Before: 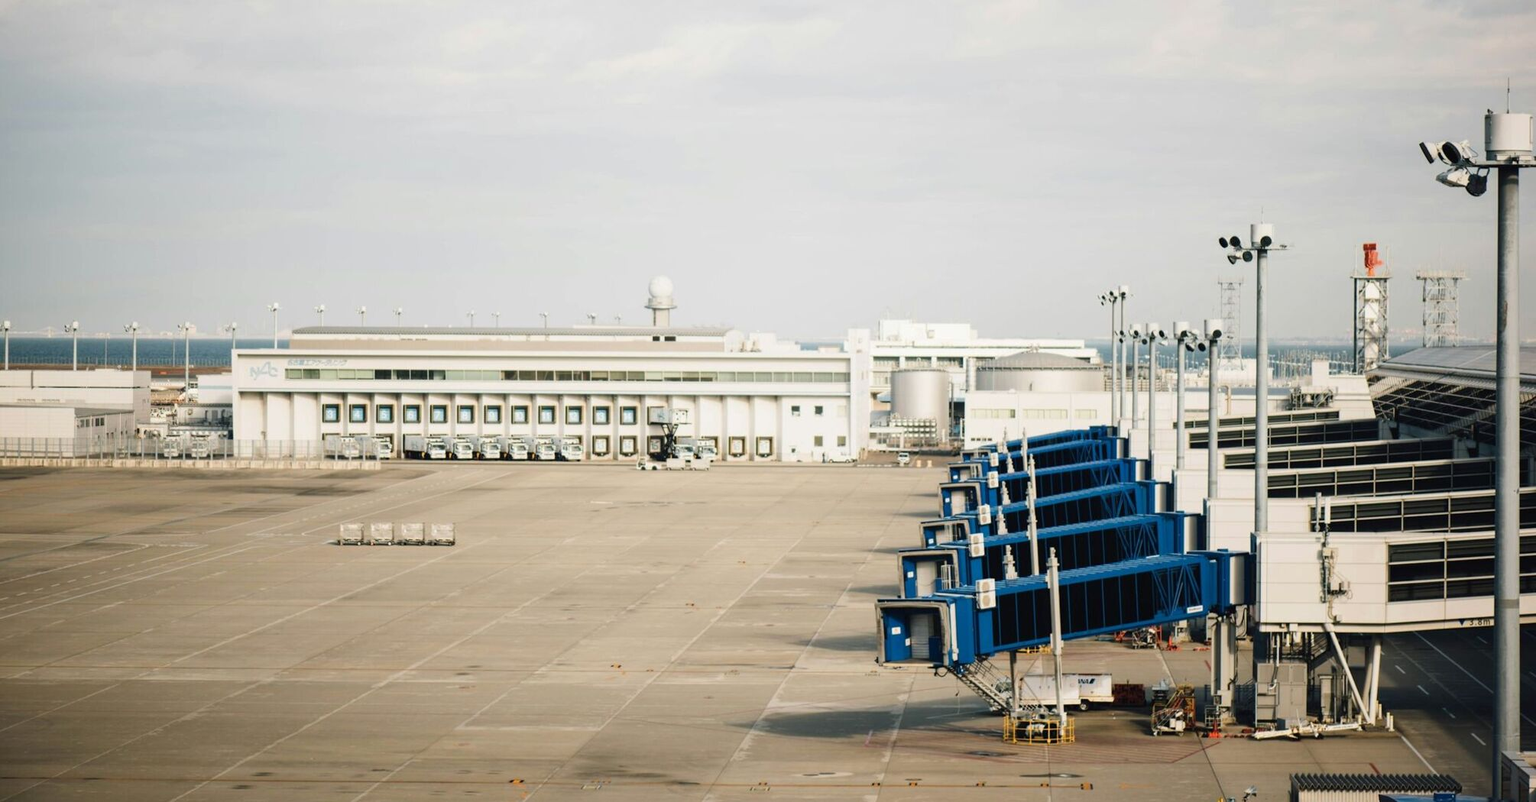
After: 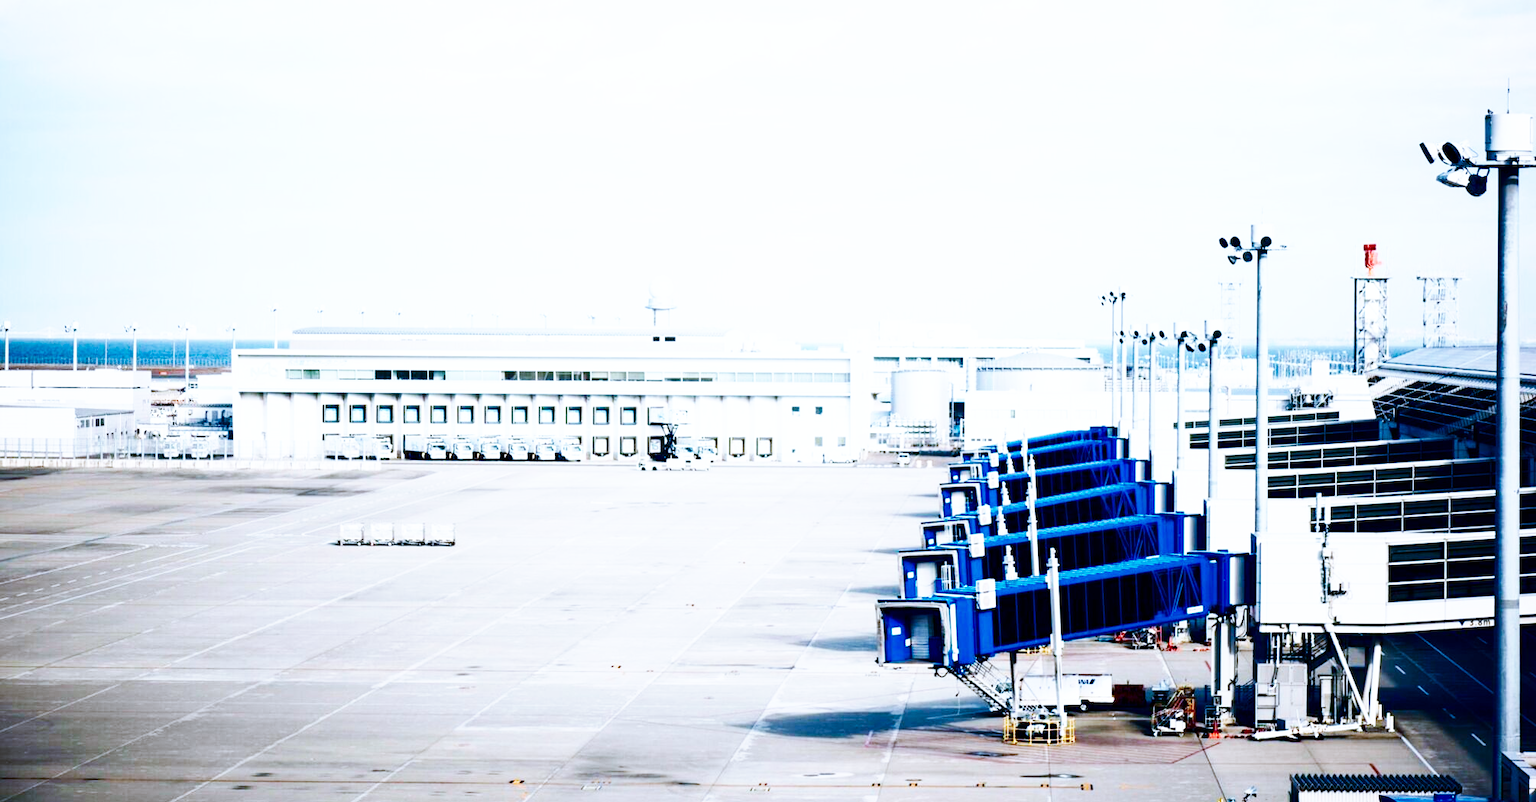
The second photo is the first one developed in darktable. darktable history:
contrast brightness saturation: contrast 0.103, brightness -0.267, saturation 0.142
exposure: black level correction 0.001, exposure 0.297 EV, compensate exposure bias true, compensate highlight preservation false
base curve: curves: ch0 [(0, 0) (0.007, 0.004) (0.027, 0.03) (0.046, 0.07) (0.207, 0.54) (0.442, 0.872) (0.673, 0.972) (1, 1)], preserve colors none
color calibration: gray › normalize channels true, illuminant as shot in camera, adaptation linear Bradford (ICC v4), x 0.408, y 0.406, temperature 3543.94 K, gamut compression 0.015
